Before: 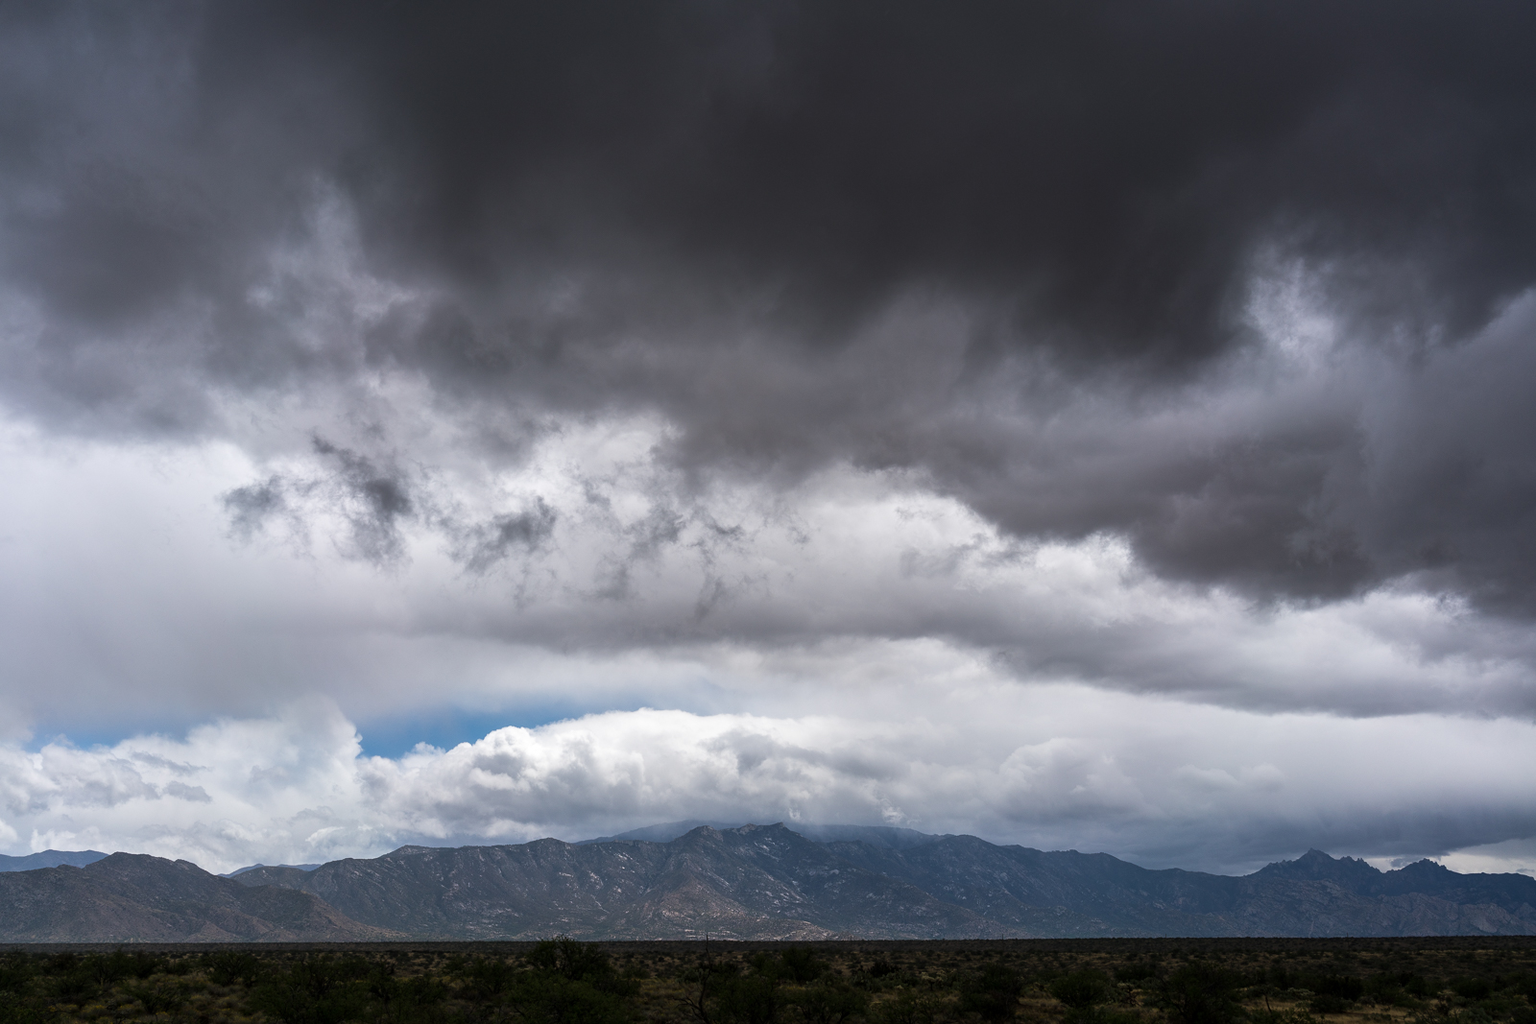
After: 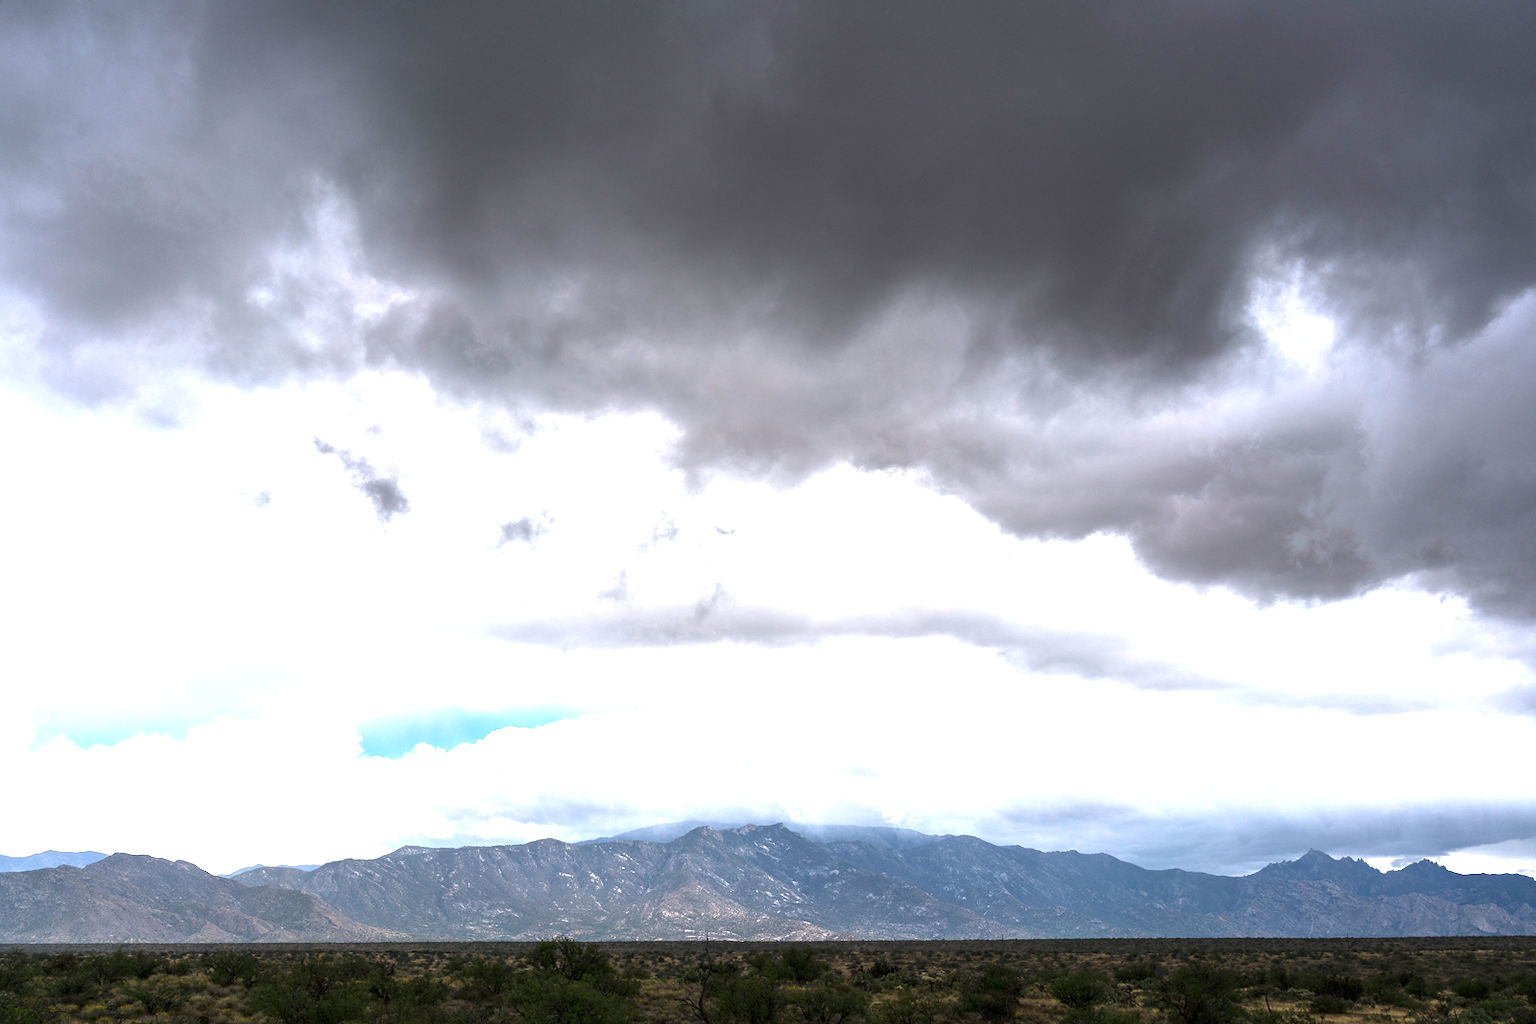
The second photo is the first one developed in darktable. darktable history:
exposure: black level correction 0, exposure 1.707 EV, compensate exposure bias true, compensate highlight preservation false
